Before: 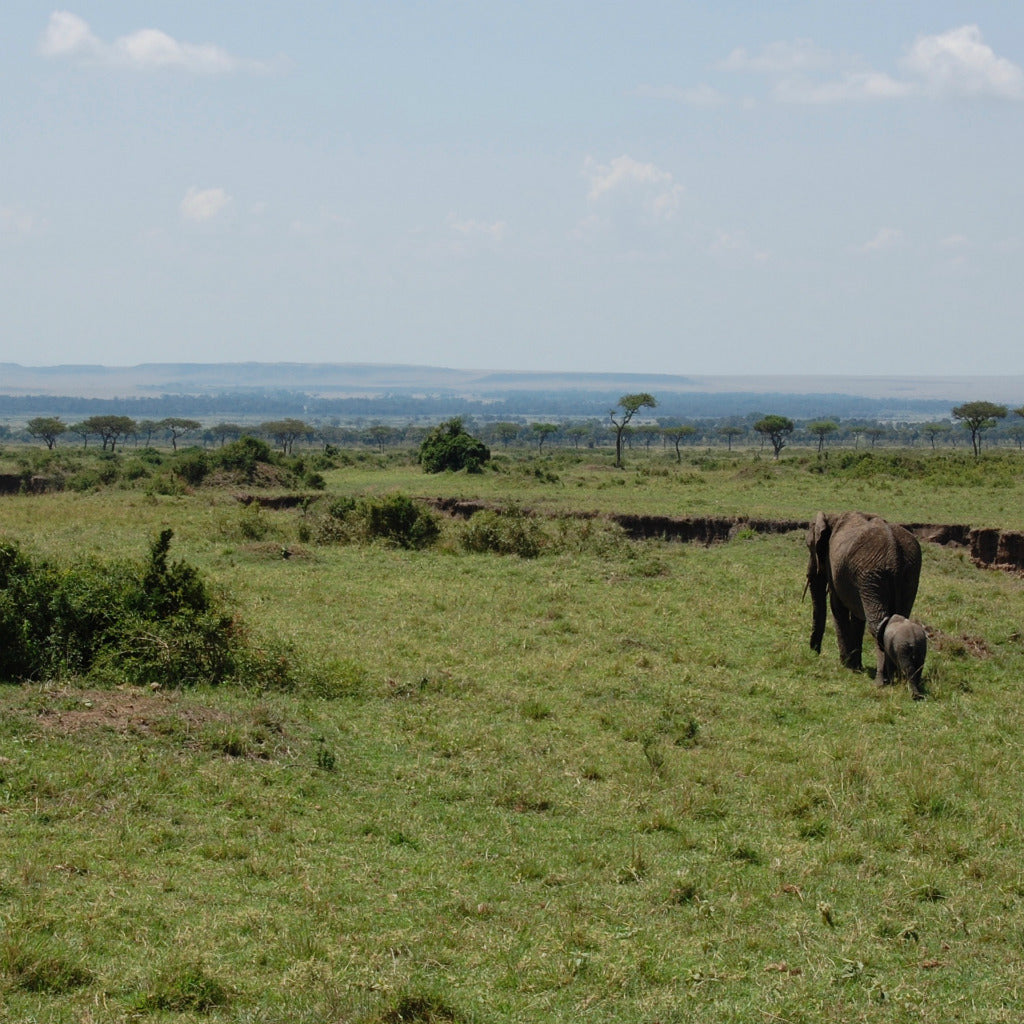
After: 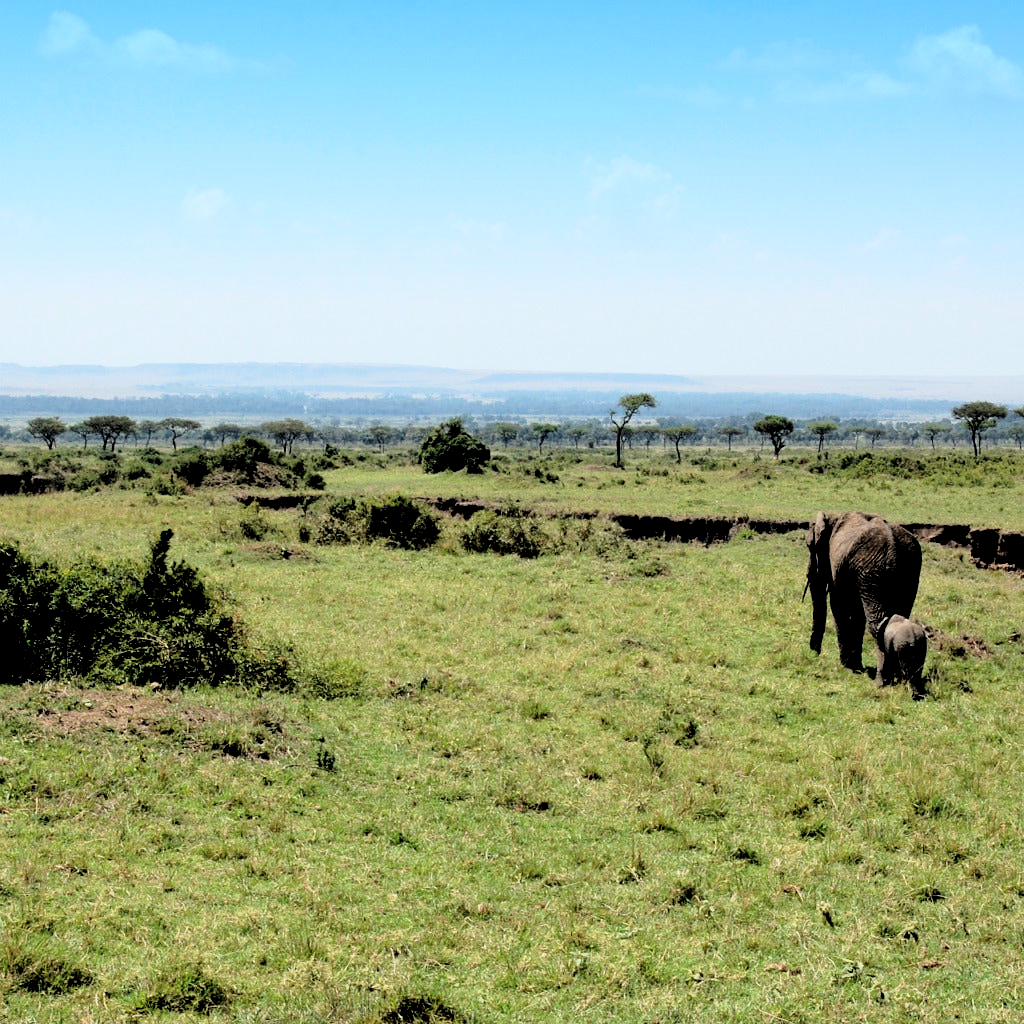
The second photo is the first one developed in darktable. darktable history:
base curve: curves: ch0 [(0, 0) (0.028, 0.03) (0.121, 0.232) (0.46, 0.748) (0.859, 0.968) (1, 1)]
rgb levels: levels [[0.029, 0.461, 0.922], [0, 0.5, 1], [0, 0.5, 1]]
graduated density: density 2.02 EV, hardness 44%, rotation 0.374°, offset 8.21, hue 208.8°, saturation 97%
